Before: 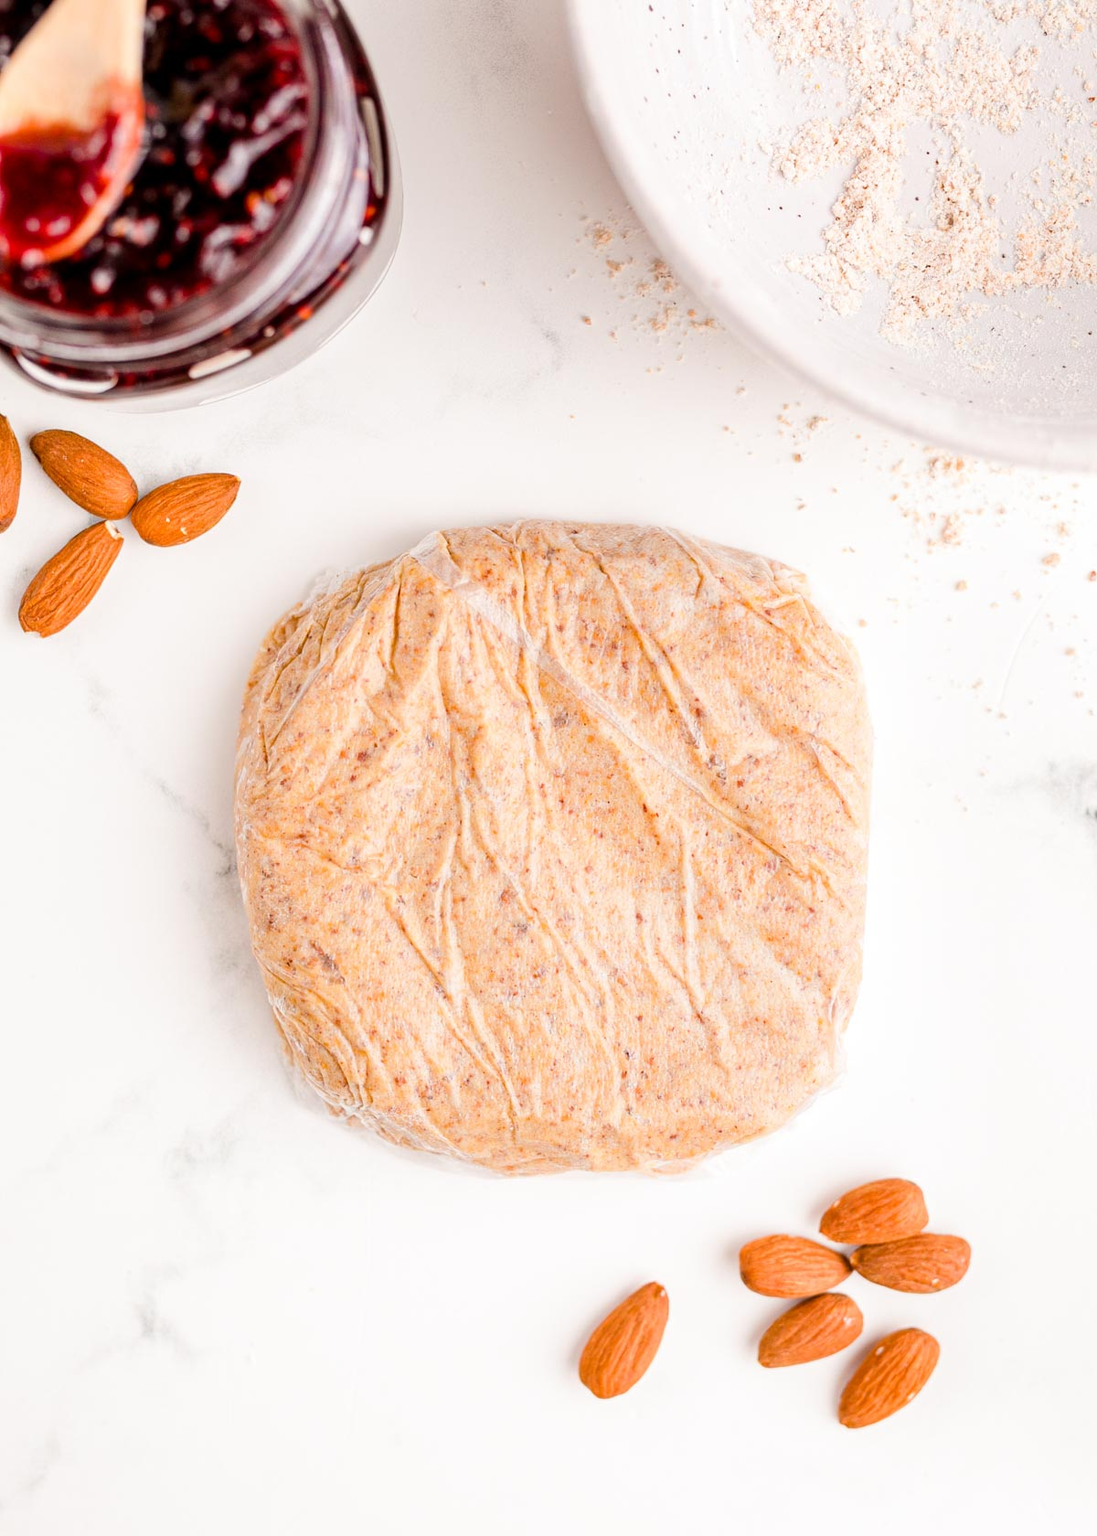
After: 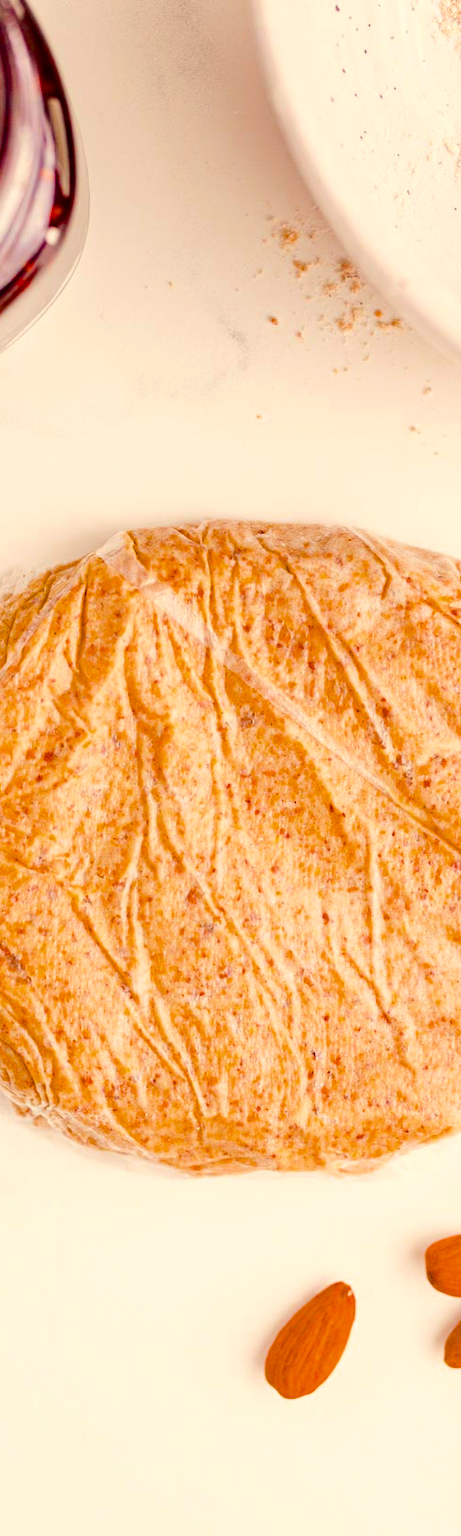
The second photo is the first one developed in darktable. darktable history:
crop: left 28.587%, right 29.317%
color correction: highlights a* -1.17, highlights b* 4.53, shadows a* 3.57
color balance rgb: power › hue 307.7°, highlights gain › chroma 2.971%, highlights gain › hue 71.88°, linear chroma grading › shadows -8.152%, linear chroma grading › global chroma 9.845%, perceptual saturation grading › global saturation 29.595%, perceptual brilliance grading › mid-tones 11.023%, perceptual brilliance grading › shadows 15.418%, global vibrance 16.291%, saturation formula JzAzBz (2021)
